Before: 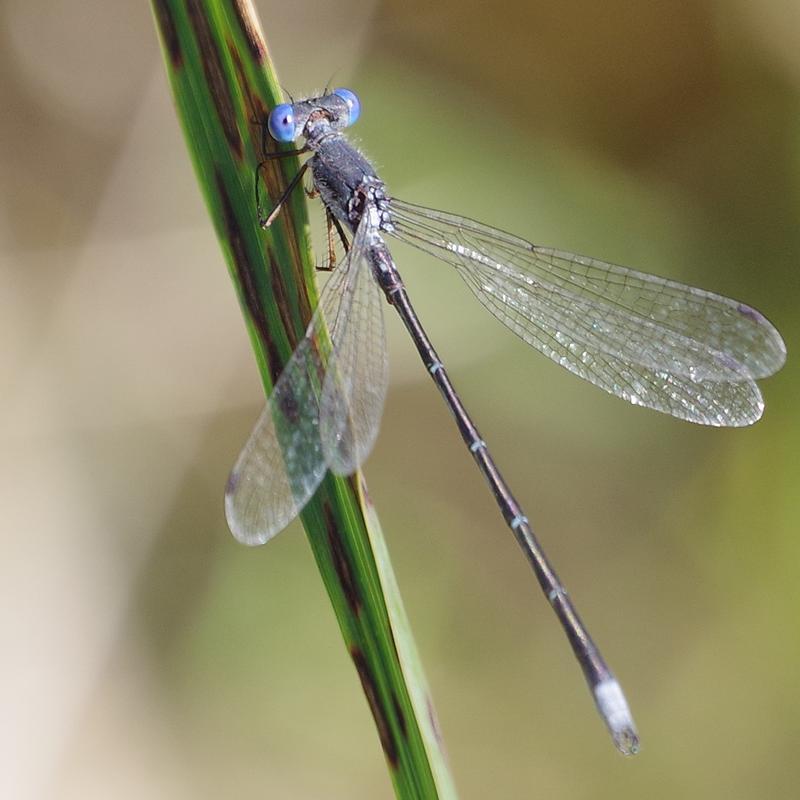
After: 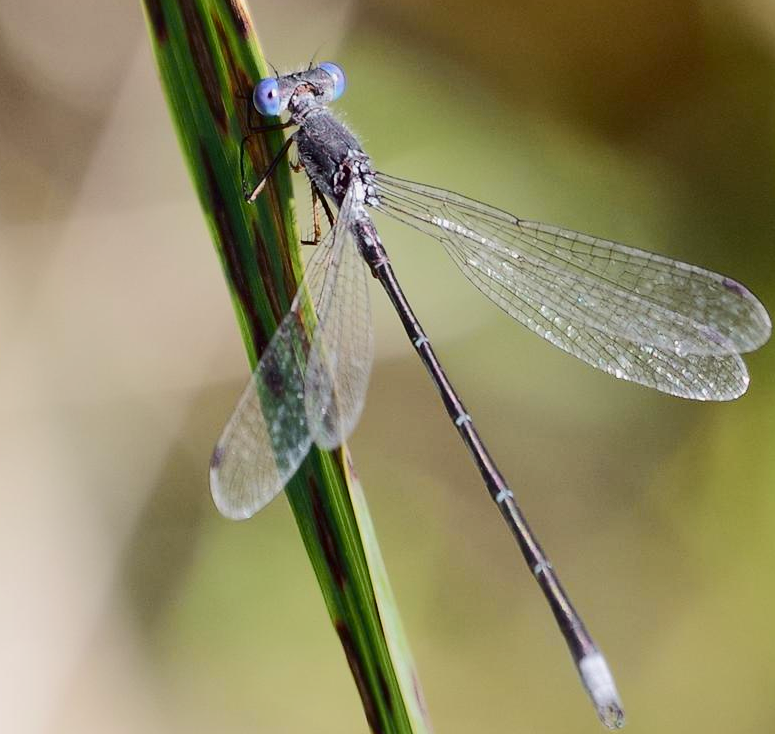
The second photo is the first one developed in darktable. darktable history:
tone curve: curves: ch0 [(0, 0) (0.052, 0.018) (0.236, 0.207) (0.41, 0.417) (0.485, 0.518) (0.54, 0.584) (0.625, 0.666) (0.845, 0.828) (0.994, 0.964)]; ch1 [(0, 0.055) (0.15, 0.117) (0.317, 0.34) (0.382, 0.408) (0.434, 0.441) (0.472, 0.479) (0.498, 0.501) (0.557, 0.558) (0.616, 0.59) (0.739, 0.7) (0.873, 0.857) (1, 0.928)]; ch2 [(0, 0) (0.352, 0.403) (0.447, 0.466) (0.482, 0.482) (0.528, 0.526) (0.586, 0.577) (0.618, 0.621) (0.785, 0.747) (1, 1)], color space Lab, independent channels, preserve colors none
contrast brightness saturation: contrast 0.13, brightness -0.05, saturation 0.16
crop: left 1.964%, top 3.251%, right 1.122%, bottom 4.933%
